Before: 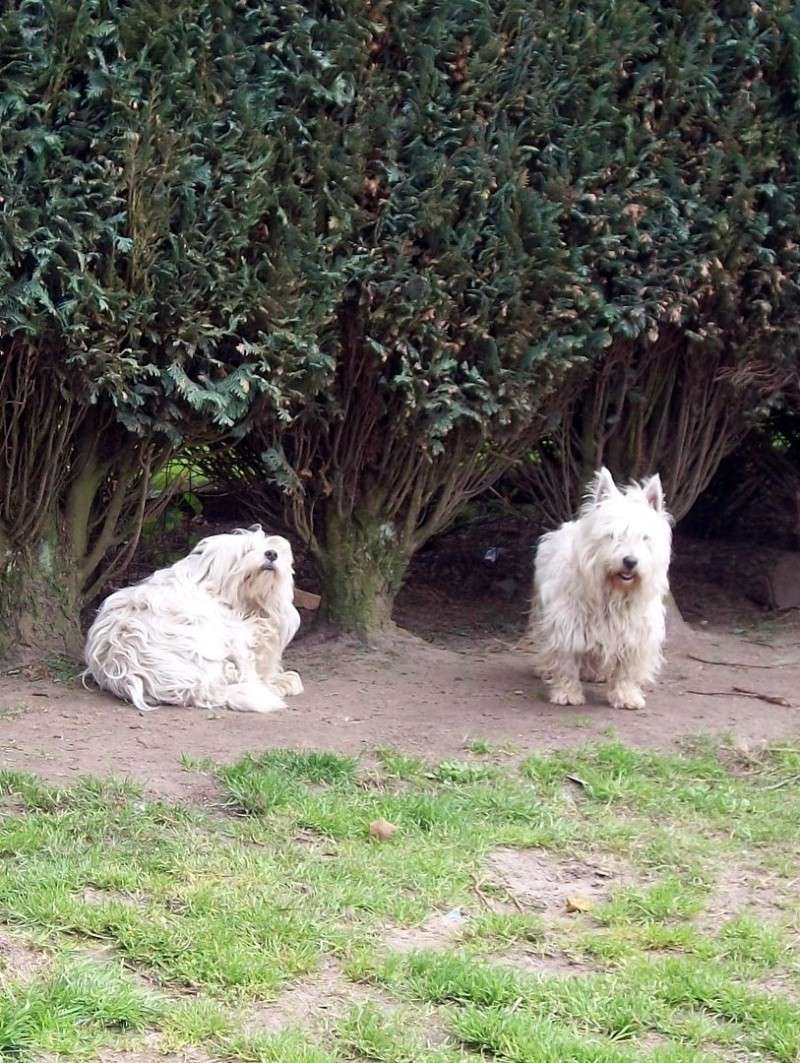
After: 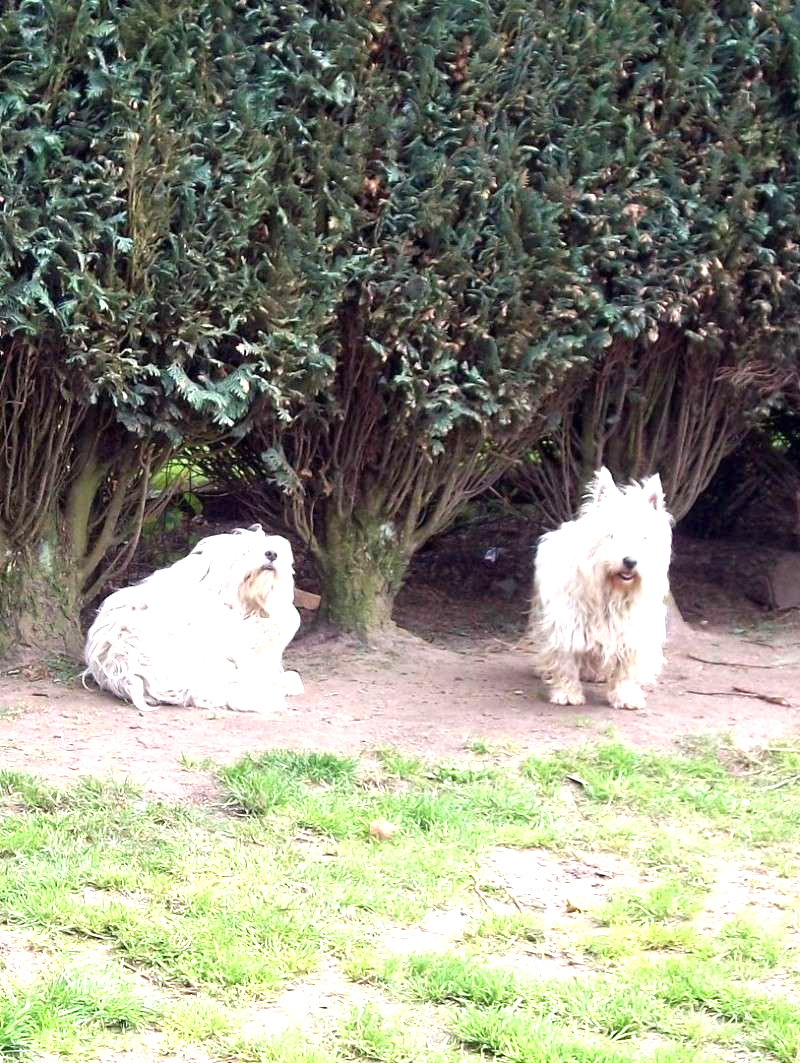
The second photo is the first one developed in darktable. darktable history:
exposure: exposure 0.993 EV, compensate highlight preservation false
